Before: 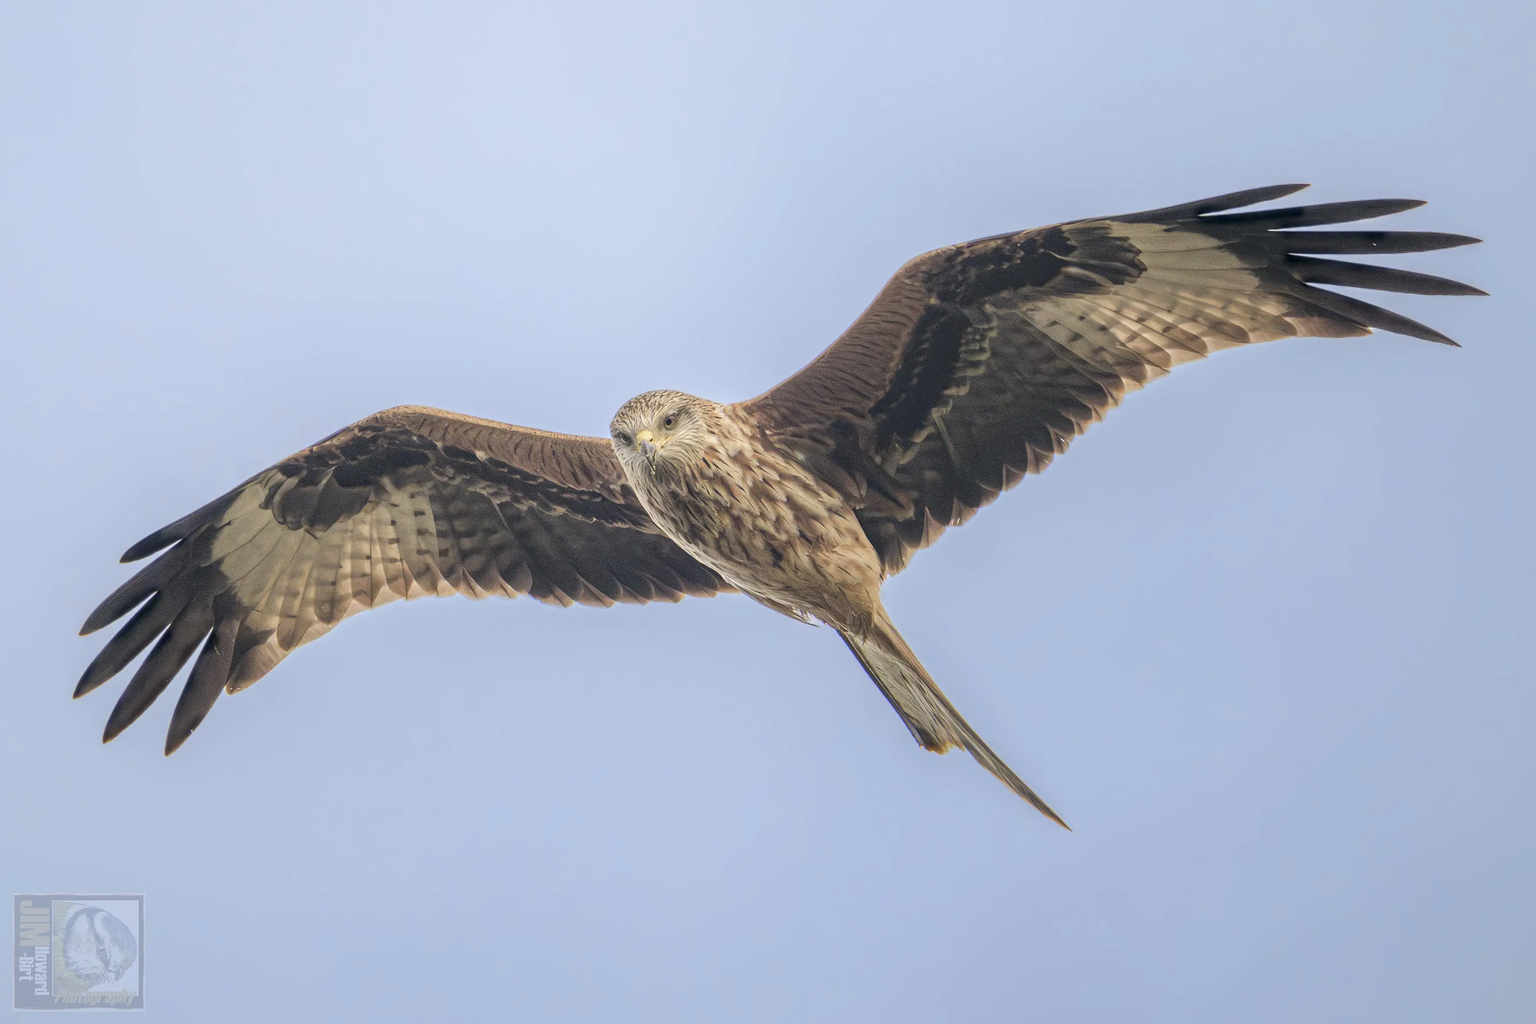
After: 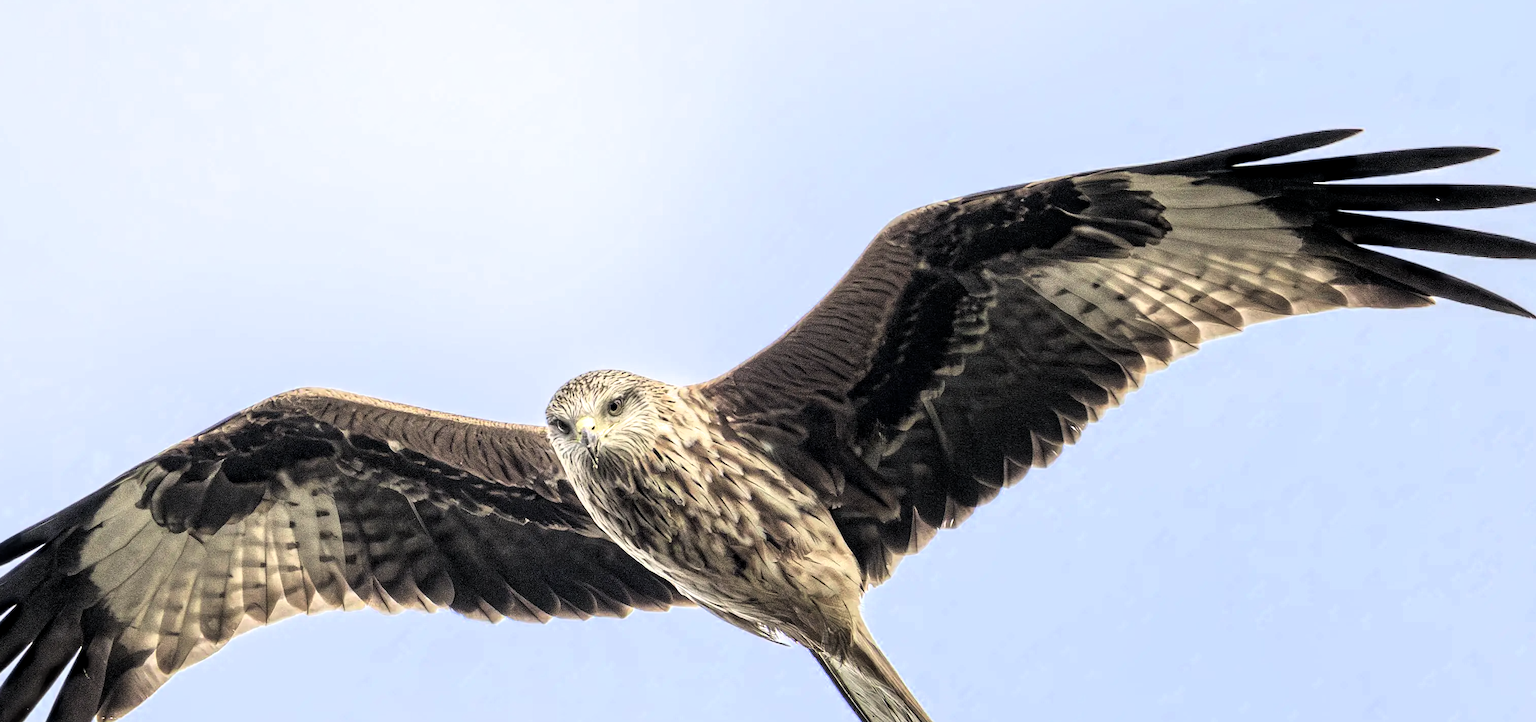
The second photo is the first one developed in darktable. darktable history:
filmic rgb: black relative exposure -8.2 EV, white relative exposure 2.2 EV, threshold 3 EV, hardness 7.11, latitude 85.74%, contrast 1.696, highlights saturation mix -4%, shadows ↔ highlights balance -2.69%, color science v5 (2021), contrast in shadows safe, contrast in highlights safe, enable highlight reconstruction true
crop and rotate: left 9.345%, top 7.22%, right 4.982%, bottom 32.331%
local contrast: highlights 100%, shadows 100%, detail 120%, midtone range 0.2
color zones: curves: ch2 [(0, 0.5) (0.143, 0.517) (0.286, 0.571) (0.429, 0.522) (0.571, 0.5) (0.714, 0.5) (0.857, 0.5) (1, 0.5)]
